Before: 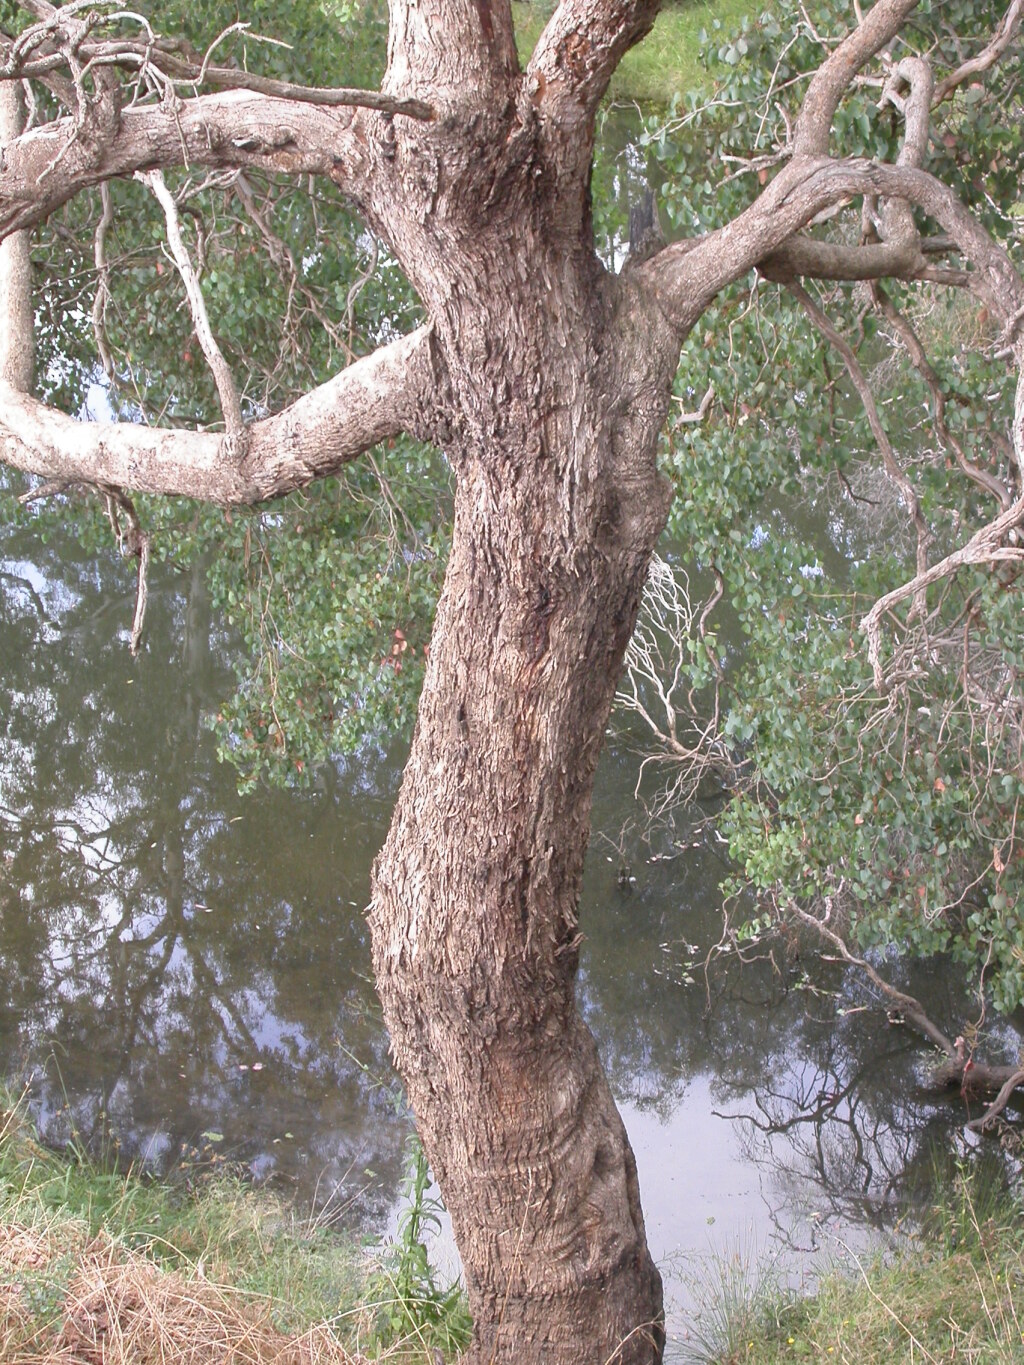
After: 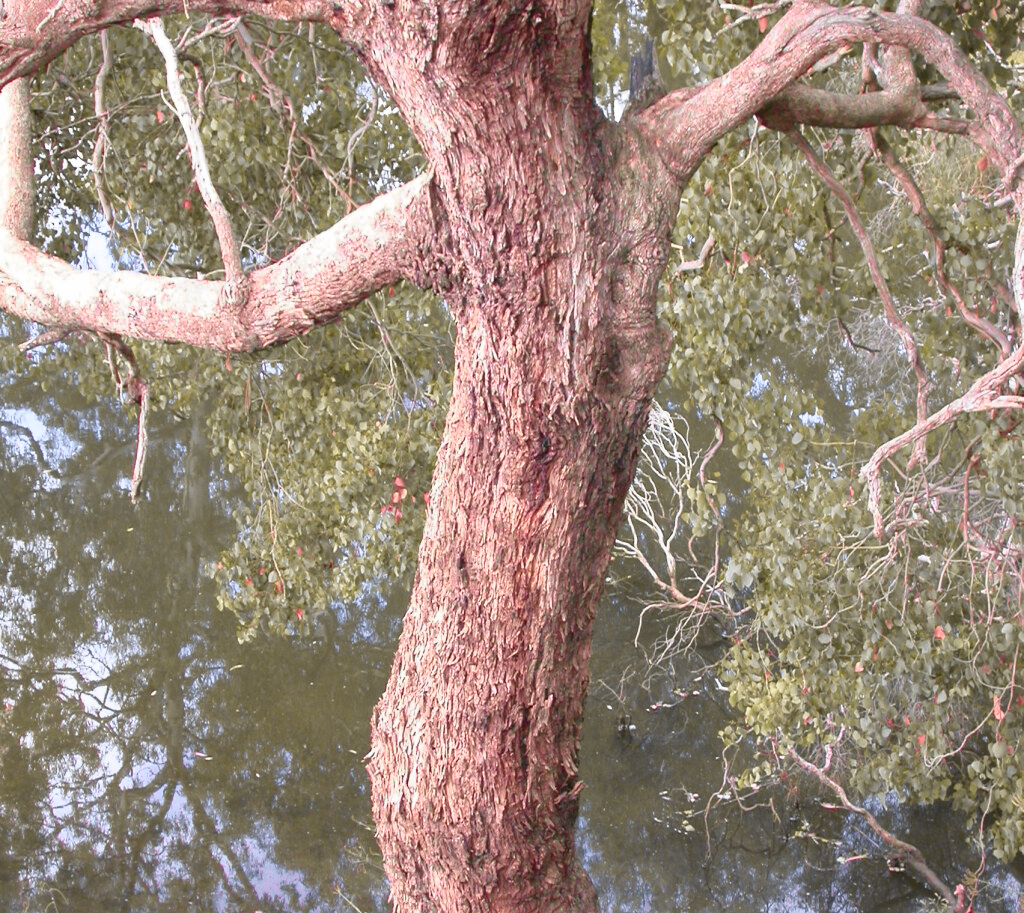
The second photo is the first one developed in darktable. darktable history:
crop: top 11.171%, bottom 21.922%
tone curve: curves: ch0 [(0, 0.036) (0.119, 0.115) (0.466, 0.498) (0.715, 0.767) (0.817, 0.865) (1, 0.998)]; ch1 [(0, 0) (0.377, 0.424) (0.442, 0.491) (0.487, 0.498) (0.514, 0.512) (0.536, 0.577) (0.66, 0.724) (1, 1)]; ch2 [(0, 0) (0.38, 0.405) (0.463, 0.443) (0.492, 0.486) (0.526, 0.541) (0.578, 0.598) (1, 1)], color space Lab, independent channels, preserve colors none
